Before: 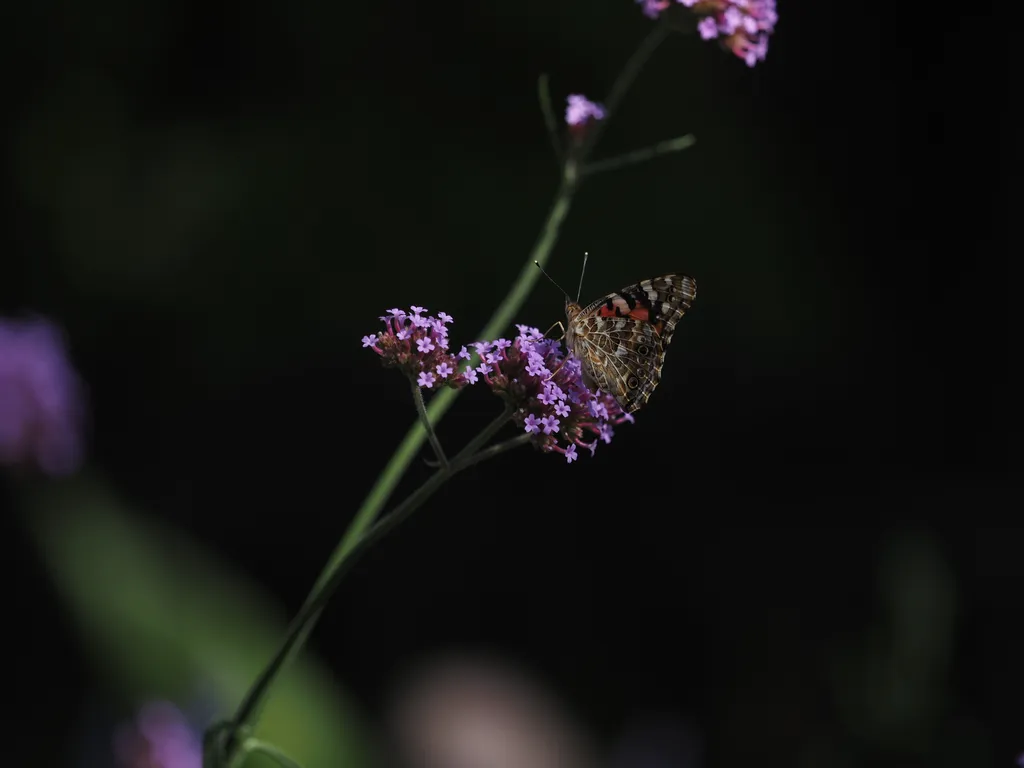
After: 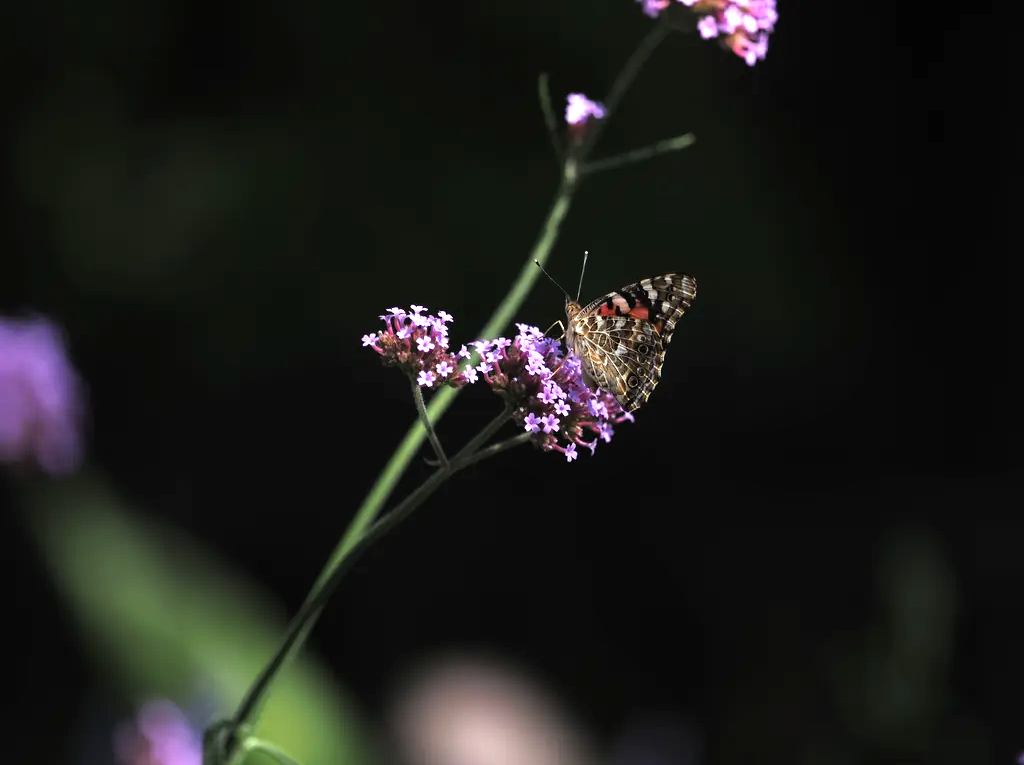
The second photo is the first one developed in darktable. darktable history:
exposure: exposure 0.949 EV, compensate highlight preservation false
crop: top 0.167%, bottom 0.122%
tone equalizer: -8 EV -0.753 EV, -7 EV -0.721 EV, -6 EV -0.56 EV, -5 EV -0.382 EV, -3 EV 0.376 EV, -2 EV 0.6 EV, -1 EV 0.684 EV, +0 EV 0.725 EV
